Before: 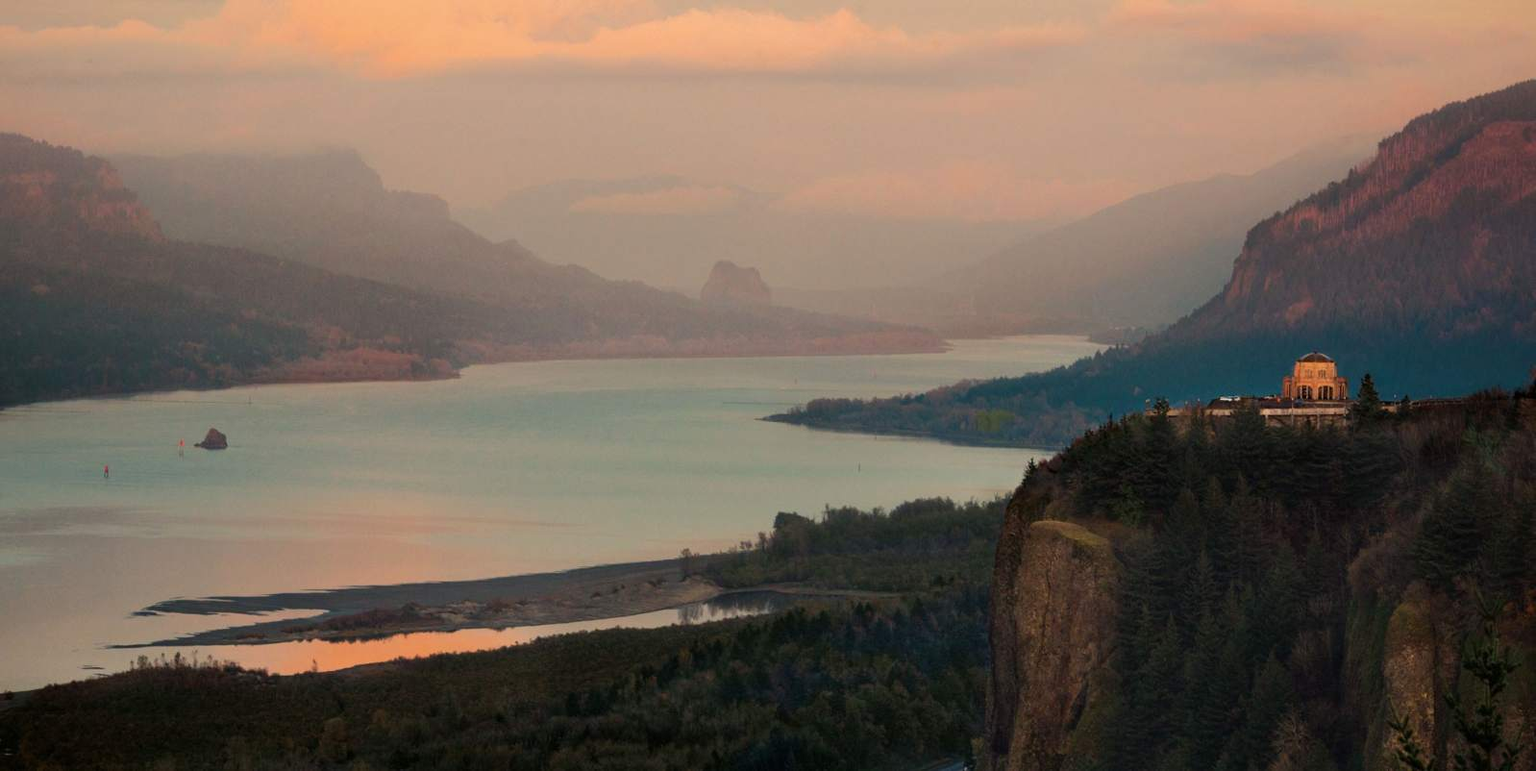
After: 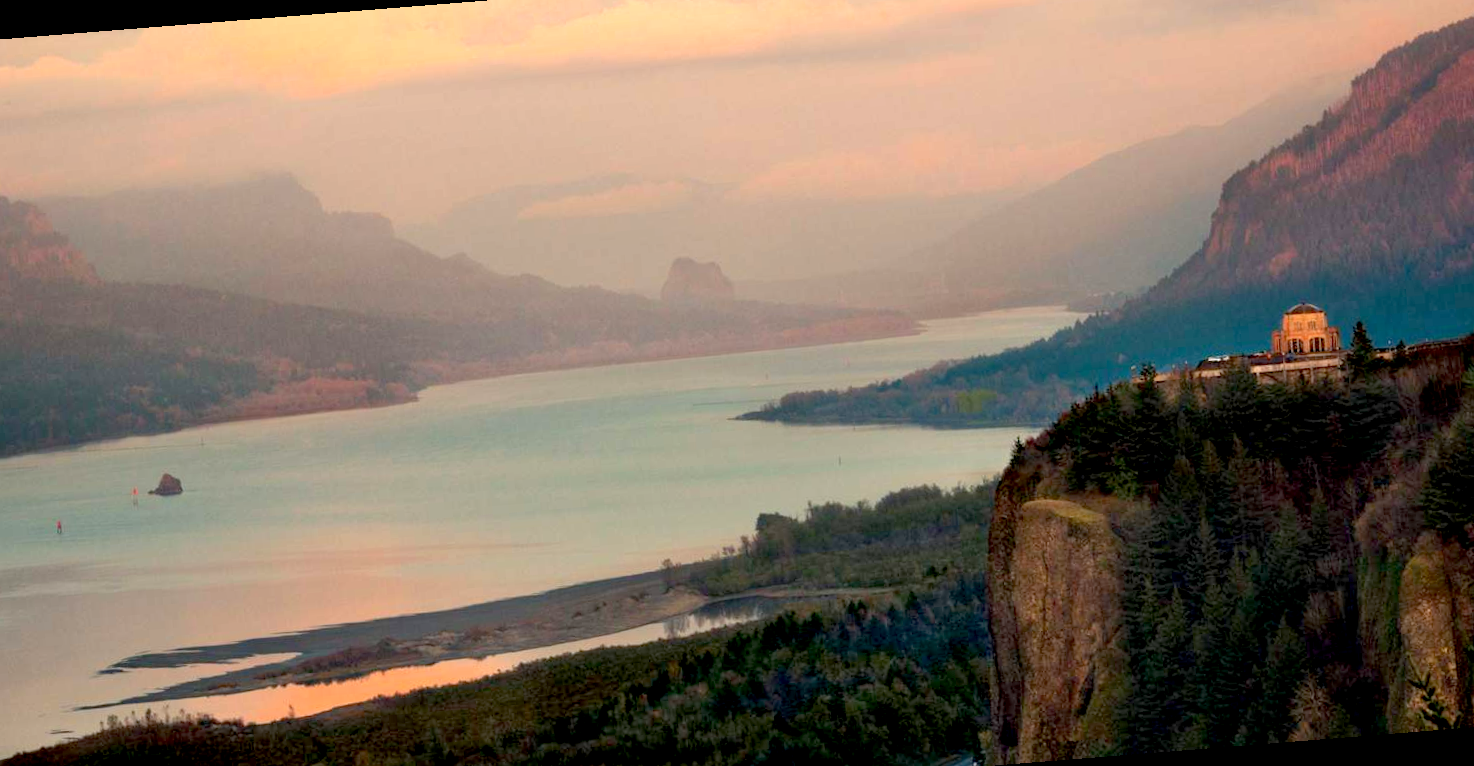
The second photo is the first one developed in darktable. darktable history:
rotate and perspective: rotation -4.57°, crop left 0.054, crop right 0.944, crop top 0.087, crop bottom 0.914
exposure: black level correction 0.008, exposure 0.979 EV, compensate highlight preservation false
tone equalizer: -8 EV 0.25 EV, -7 EV 0.417 EV, -6 EV 0.417 EV, -5 EV 0.25 EV, -3 EV -0.25 EV, -2 EV -0.417 EV, -1 EV -0.417 EV, +0 EV -0.25 EV, edges refinement/feathering 500, mask exposure compensation -1.57 EV, preserve details guided filter
